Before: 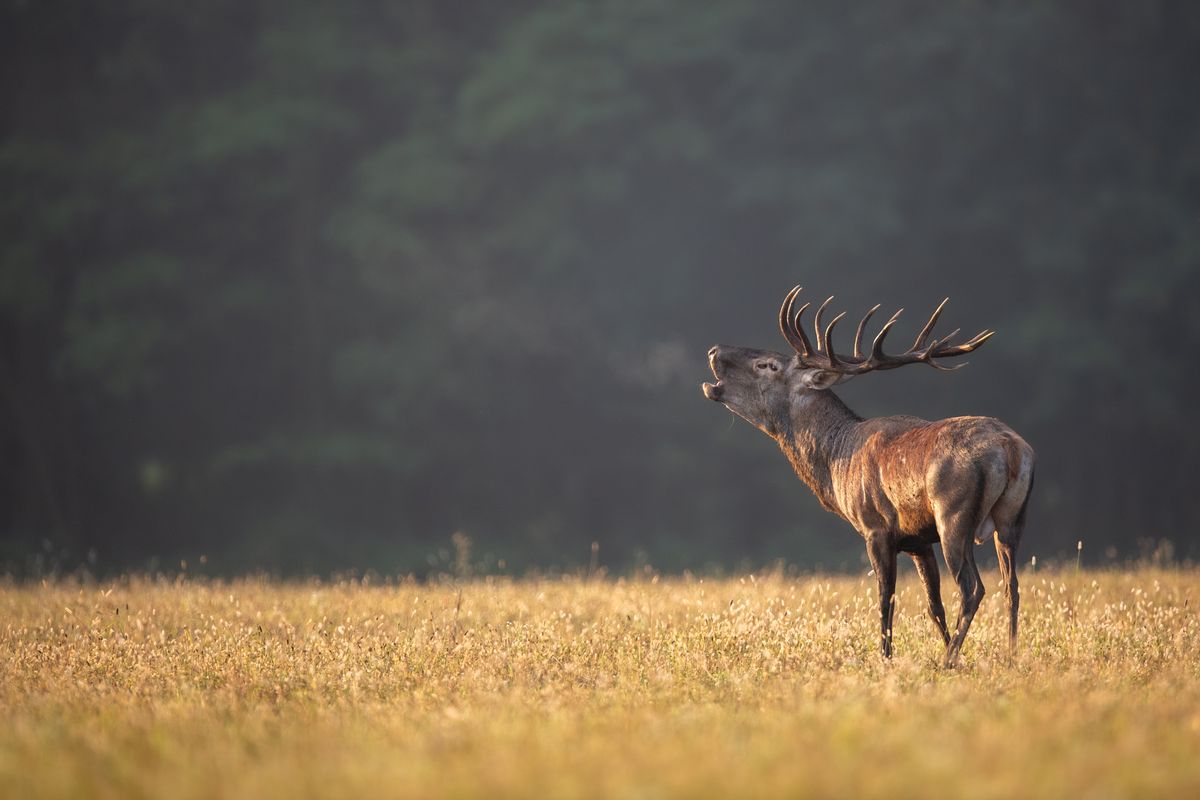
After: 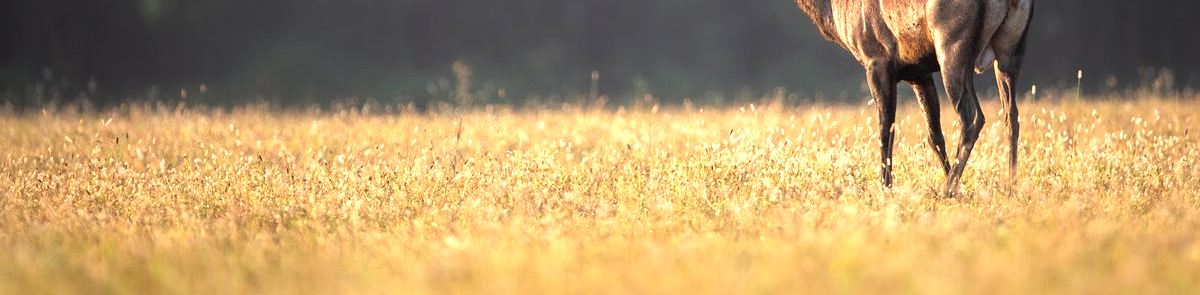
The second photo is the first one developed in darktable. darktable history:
exposure: compensate exposure bias true, compensate highlight preservation false
crop and rotate: top 58.998%, bottom 4.033%
tone equalizer: -8 EV -0.741 EV, -7 EV -0.718 EV, -6 EV -0.609 EV, -5 EV -0.379 EV, -3 EV 0.377 EV, -2 EV 0.6 EV, -1 EV 0.674 EV, +0 EV 0.744 EV, mask exposure compensation -0.5 EV
